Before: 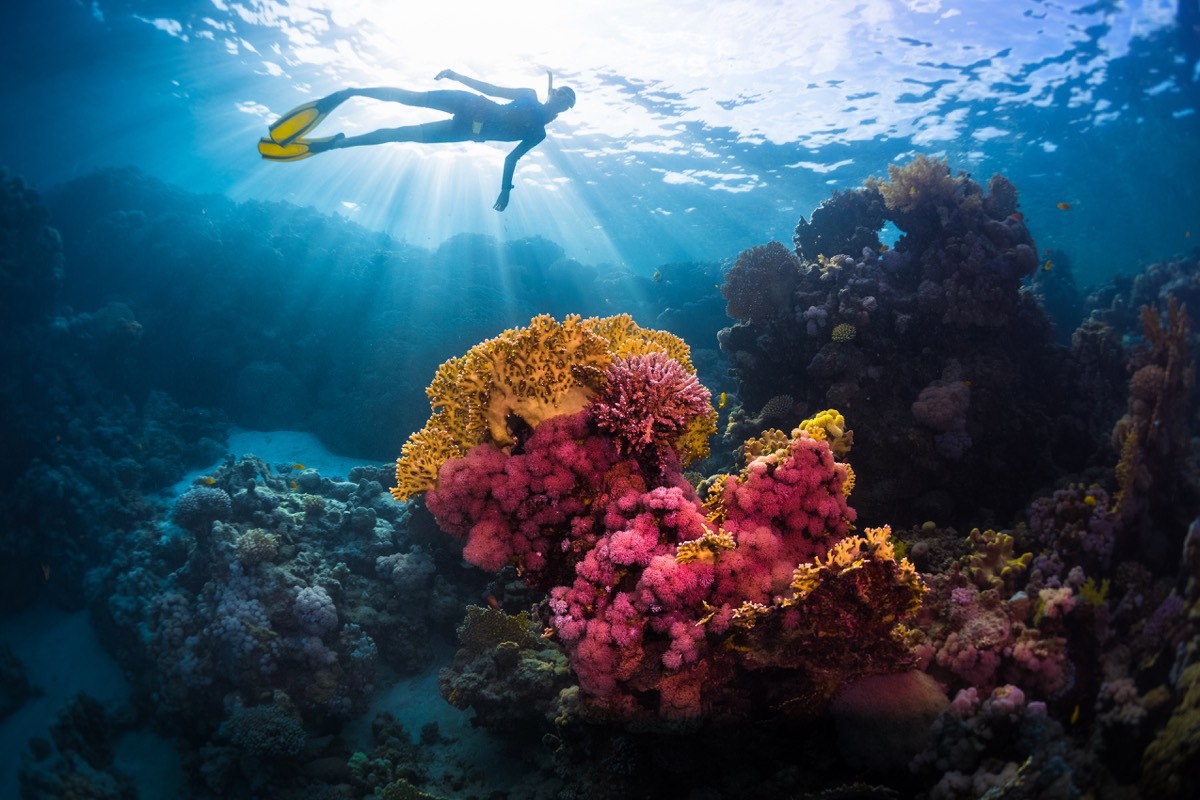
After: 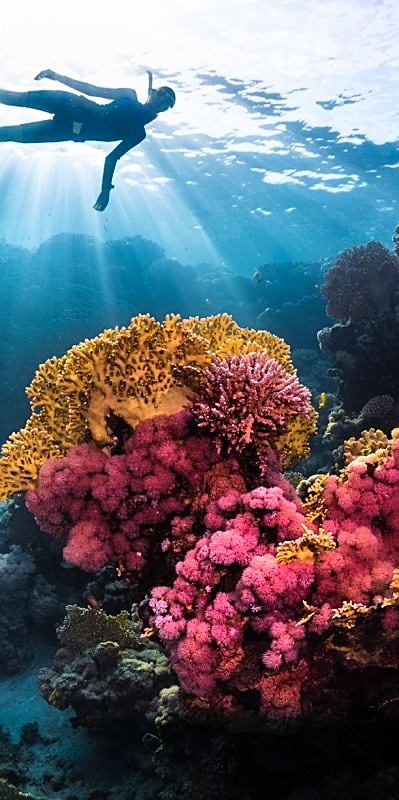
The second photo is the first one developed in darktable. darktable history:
sharpen: on, module defaults
rgb curve: curves: ch0 [(0, 0) (0.078, 0.051) (0.929, 0.956) (1, 1)], compensate middle gray true
crop: left 33.36%, right 33.36%
shadows and highlights: low approximation 0.01, soften with gaussian
